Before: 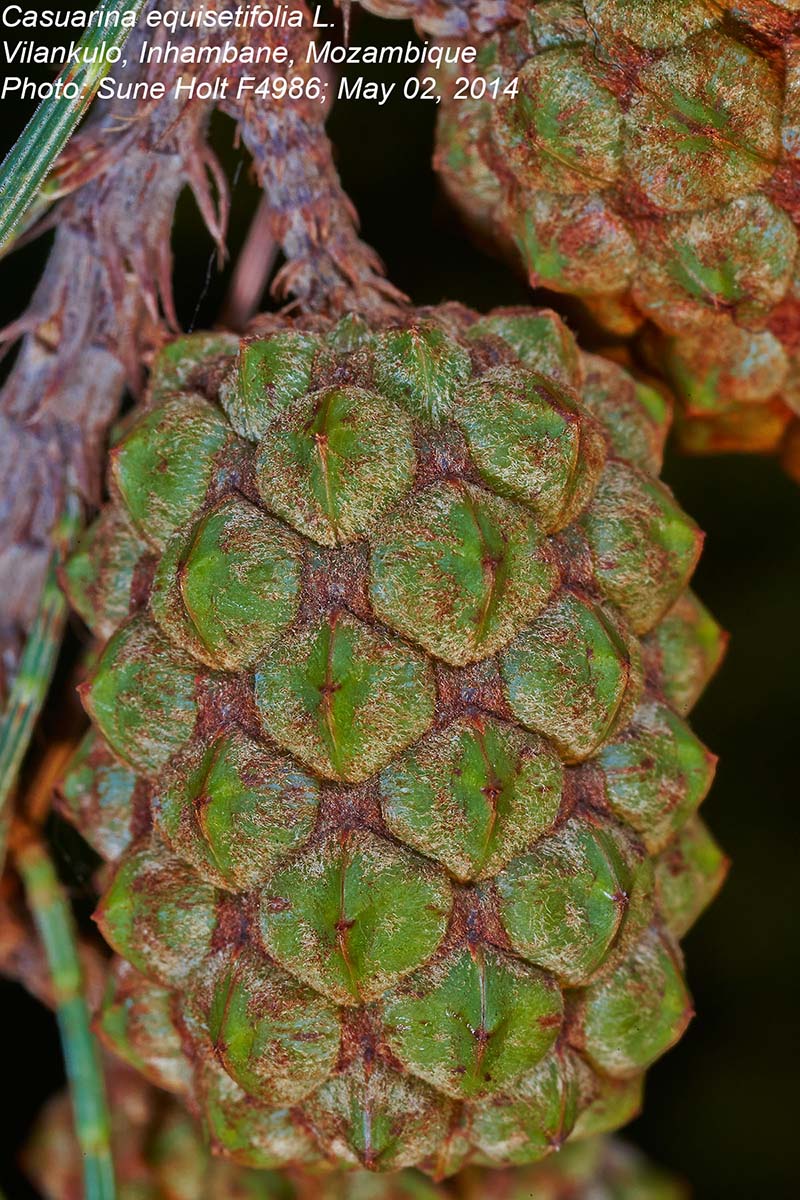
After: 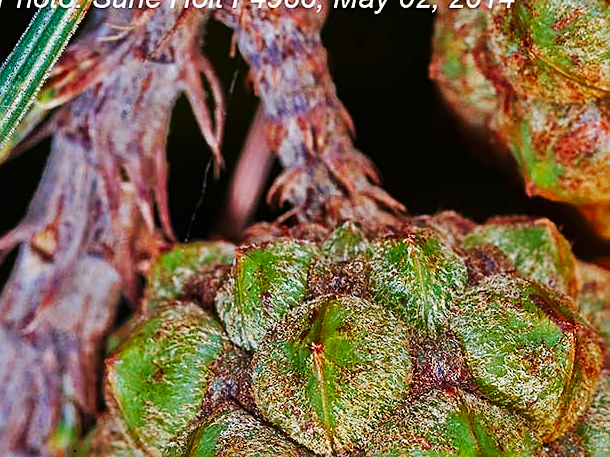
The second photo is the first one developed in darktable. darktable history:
crop: left 0.579%, top 7.627%, right 23.167%, bottom 54.275%
base curve: curves: ch0 [(0, 0) (0.036, 0.025) (0.121, 0.166) (0.206, 0.329) (0.605, 0.79) (1, 1)], preserve colors none
sharpen: on, module defaults
